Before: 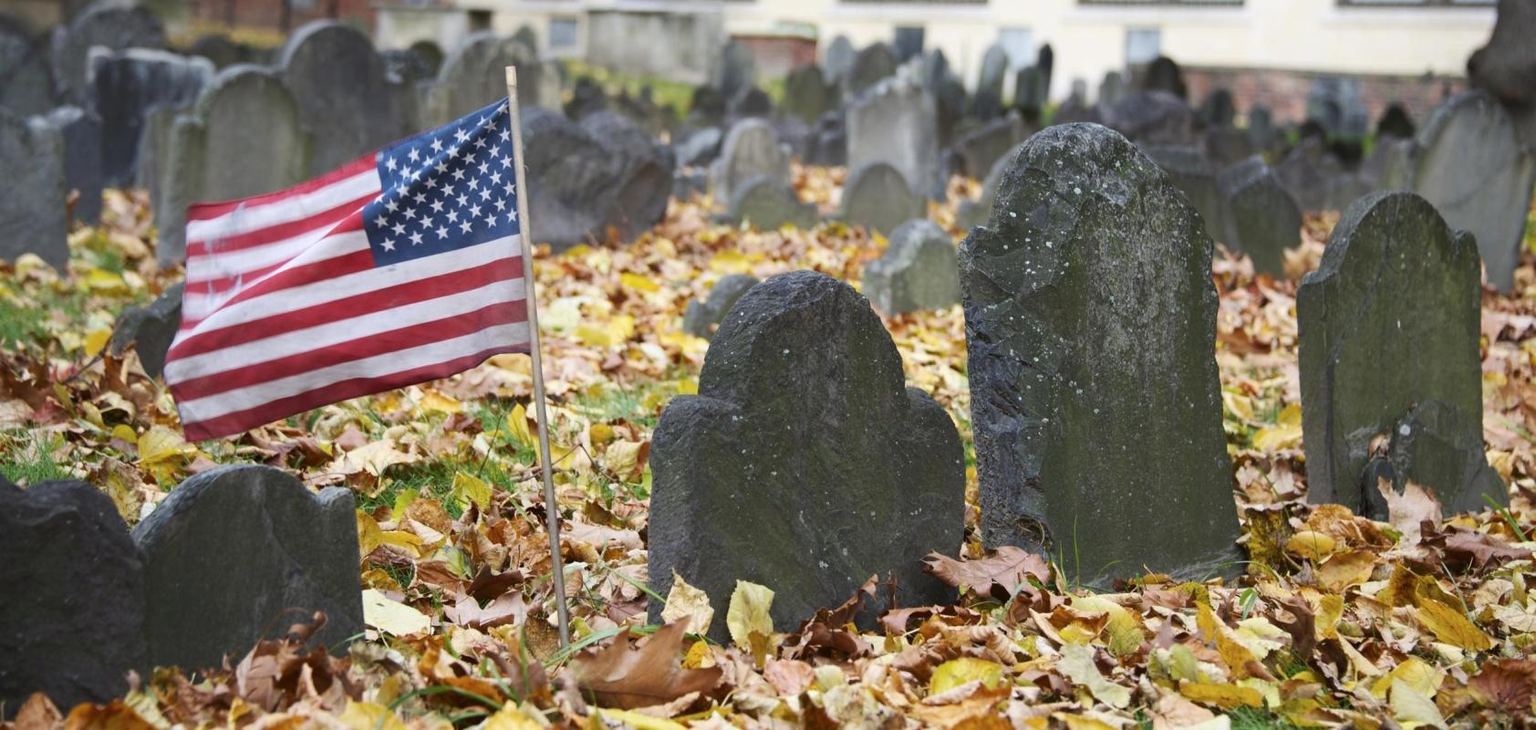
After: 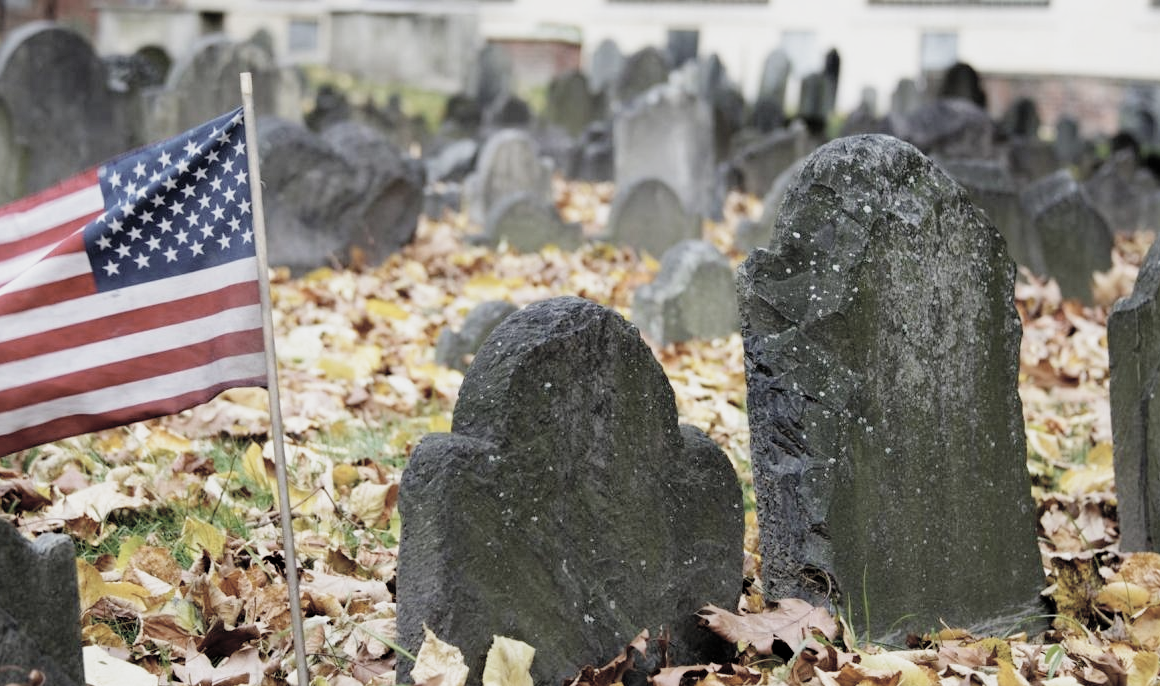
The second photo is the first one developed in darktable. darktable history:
exposure: compensate highlight preservation false
contrast brightness saturation: brightness 0.185, saturation -0.495
crop: left 18.694%, right 12.411%, bottom 14.203%
shadows and highlights: shadows 25.16, white point adjustment -3.13, highlights -30.15
filmic rgb: middle gray luminance 8.69%, black relative exposure -6.35 EV, white relative exposure 2.73 EV, target black luminance 0%, hardness 4.75, latitude 73.27%, contrast 1.33, shadows ↔ highlights balance 9.77%, preserve chrominance no, color science v5 (2021)
